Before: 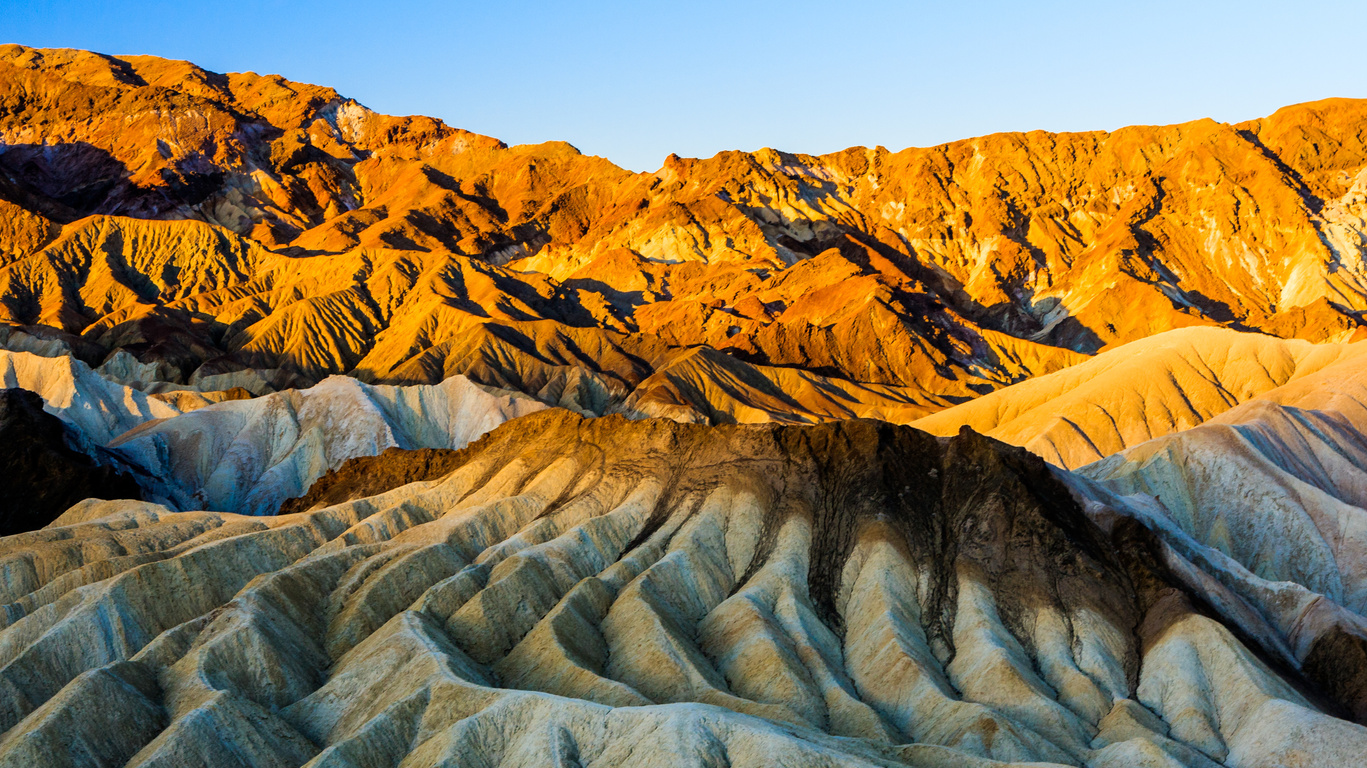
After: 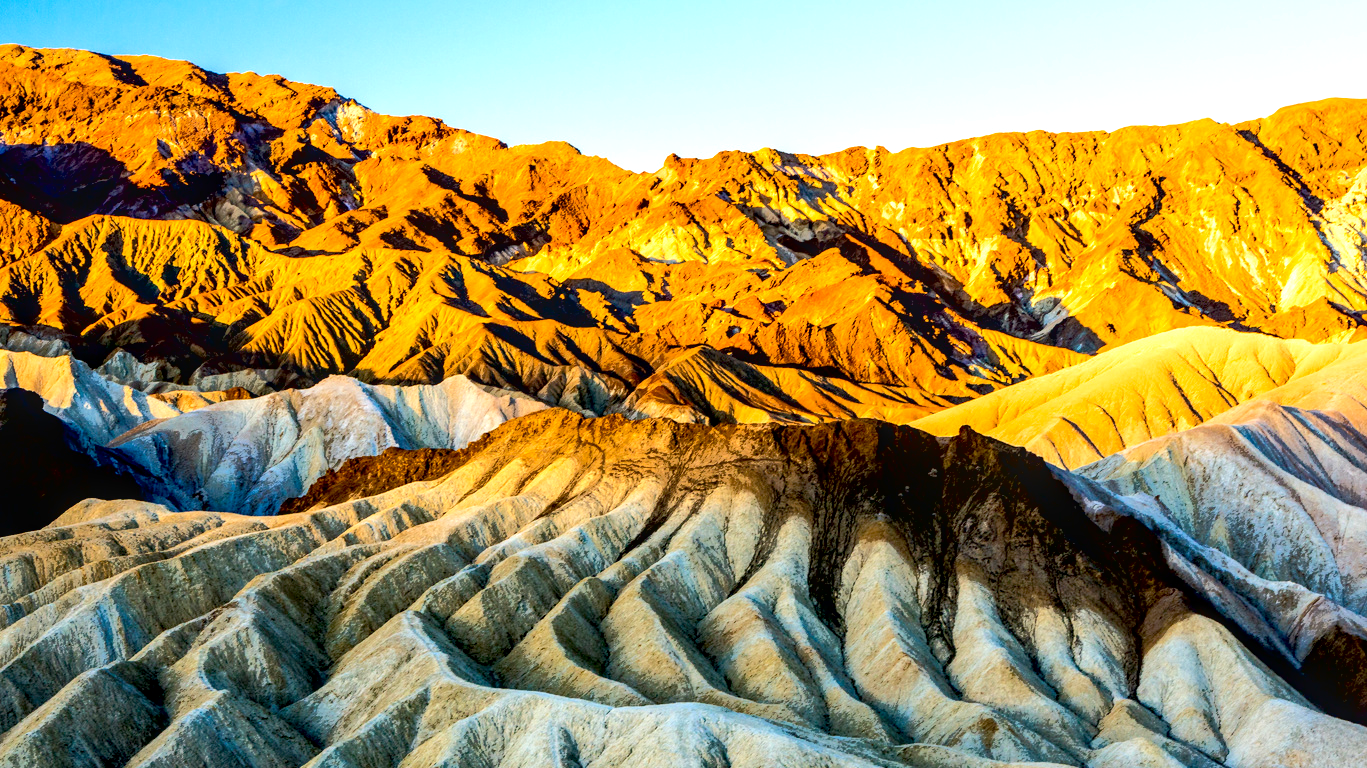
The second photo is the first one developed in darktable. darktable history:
exposure: black level correction 0.012, exposure 0.695 EV, compensate exposure bias true, compensate highlight preservation false
tone curve: curves: ch0 [(0, 0) (0.003, 0.003) (0.011, 0.011) (0.025, 0.024) (0.044, 0.043) (0.069, 0.067) (0.1, 0.096) (0.136, 0.131) (0.177, 0.171) (0.224, 0.217) (0.277, 0.267) (0.335, 0.324) (0.399, 0.385) (0.468, 0.452) (0.543, 0.632) (0.623, 0.697) (0.709, 0.766) (0.801, 0.839) (0.898, 0.917) (1, 1)], color space Lab, independent channels, preserve colors none
local contrast: on, module defaults
